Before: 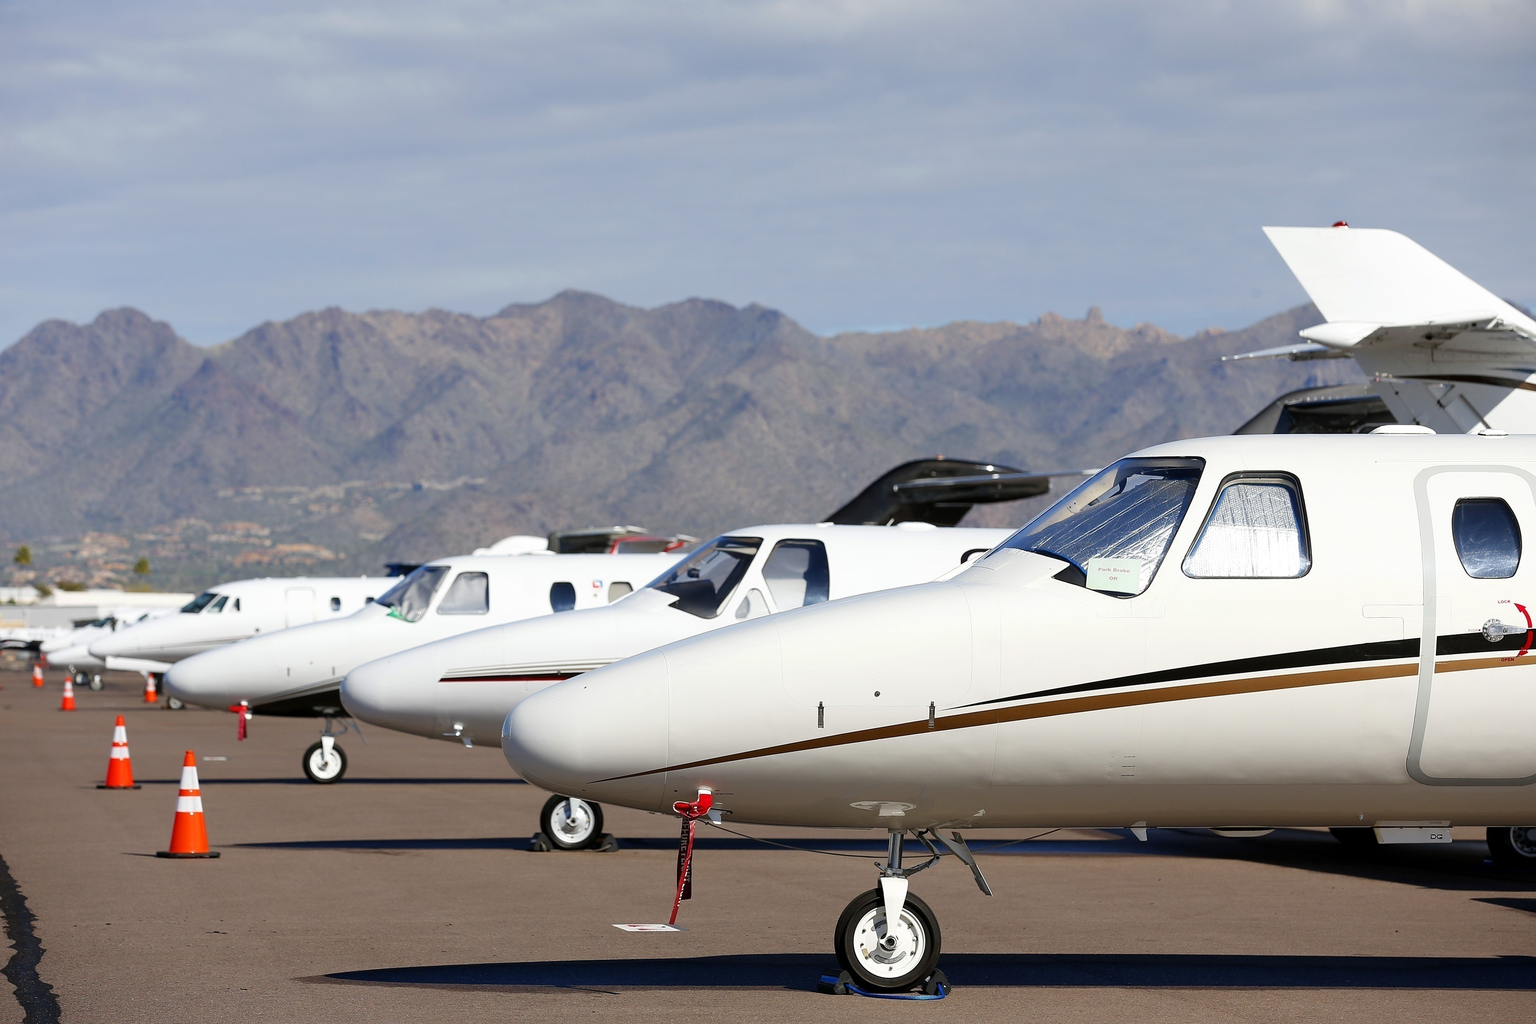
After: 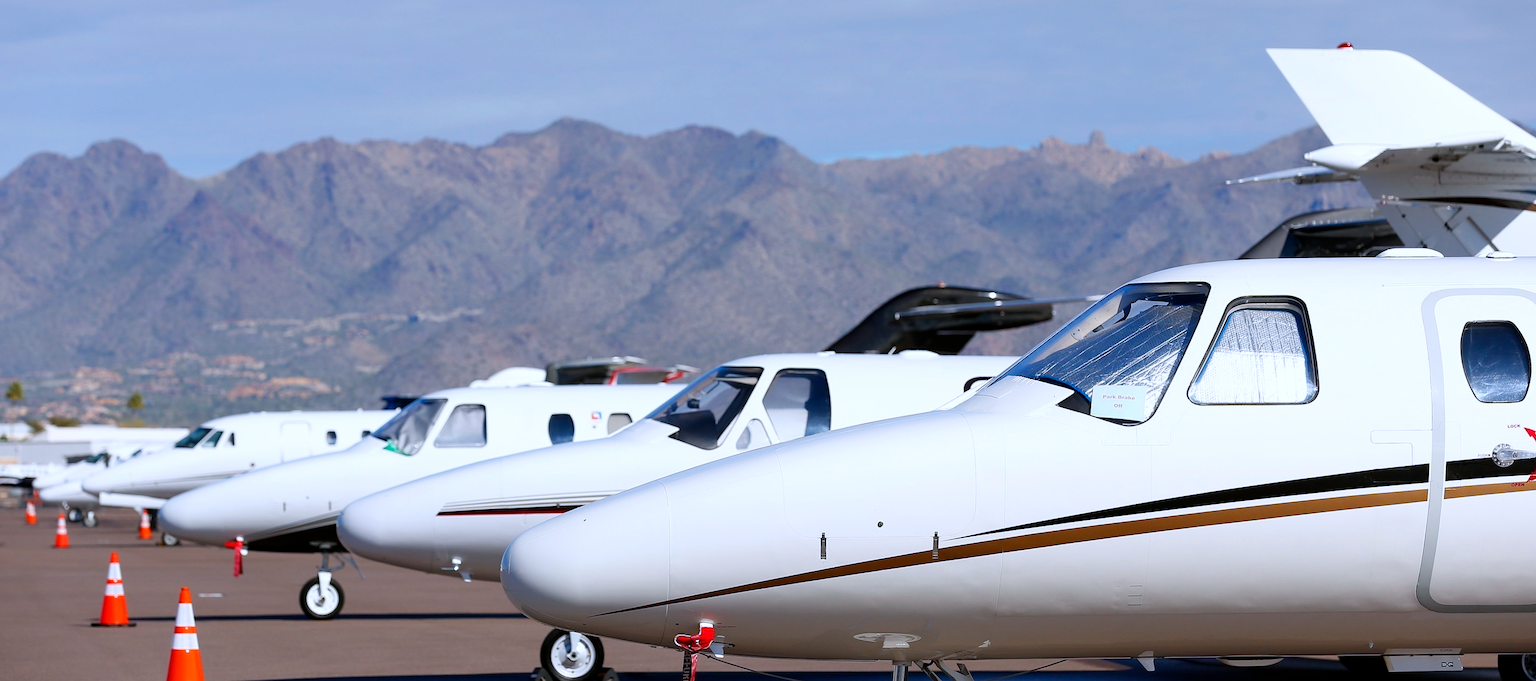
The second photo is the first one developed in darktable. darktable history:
crop: top 16.727%, bottom 16.727%
white balance: red 0.967, blue 1.119, emerald 0.756
rotate and perspective: rotation -0.45°, automatic cropping original format, crop left 0.008, crop right 0.992, crop top 0.012, crop bottom 0.988
